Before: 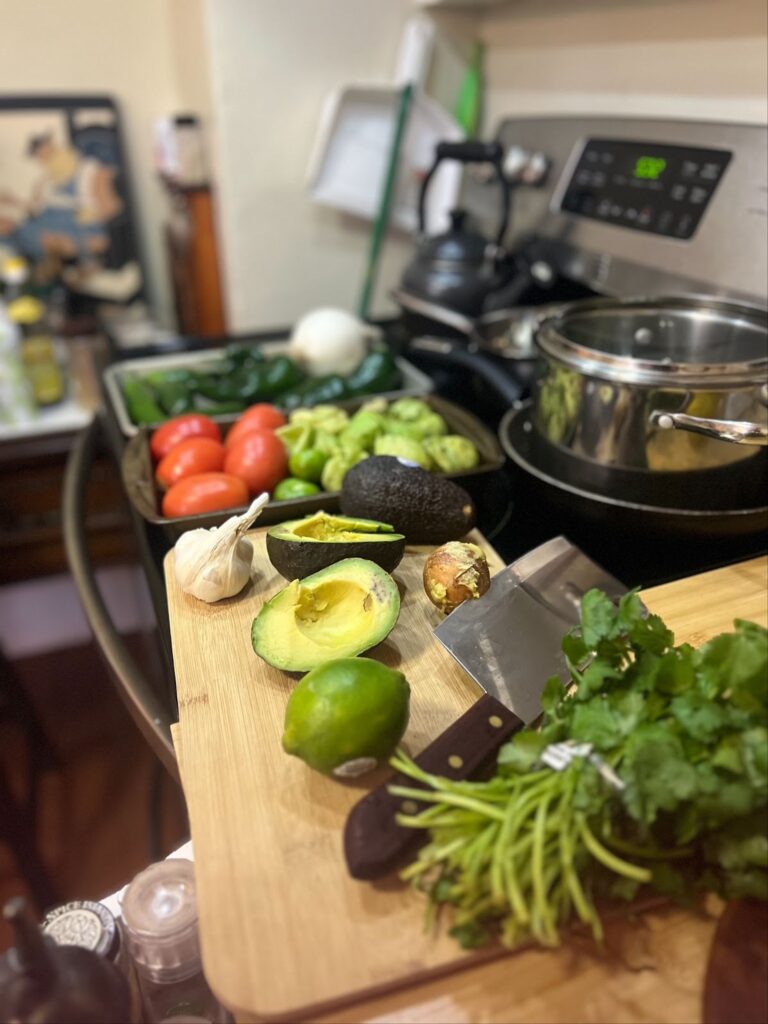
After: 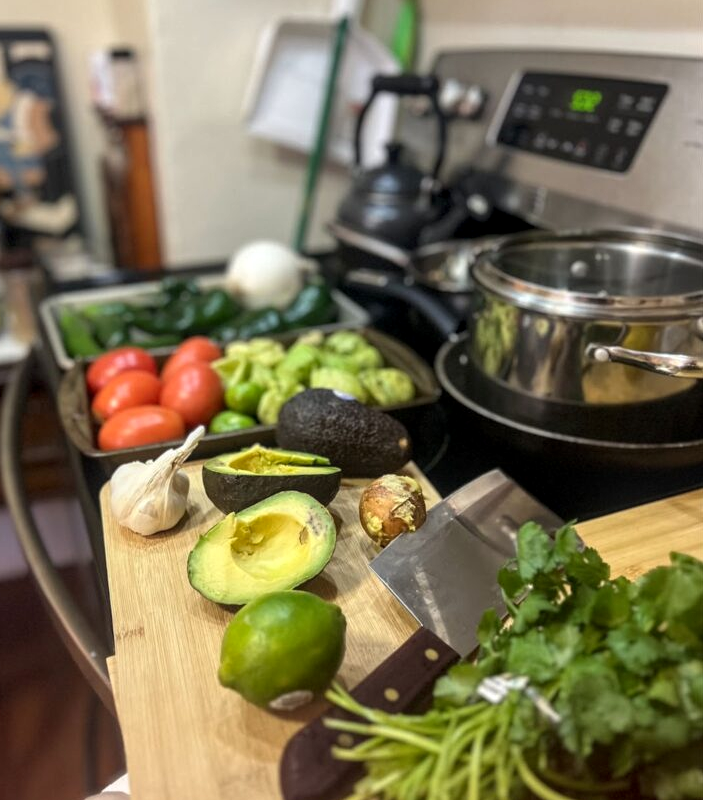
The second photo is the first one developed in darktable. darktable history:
crop: left 8.347%, top 6.578%, bottom 15.213%
local contrast: on, module defaults
tone equalizer: on, module defaults
